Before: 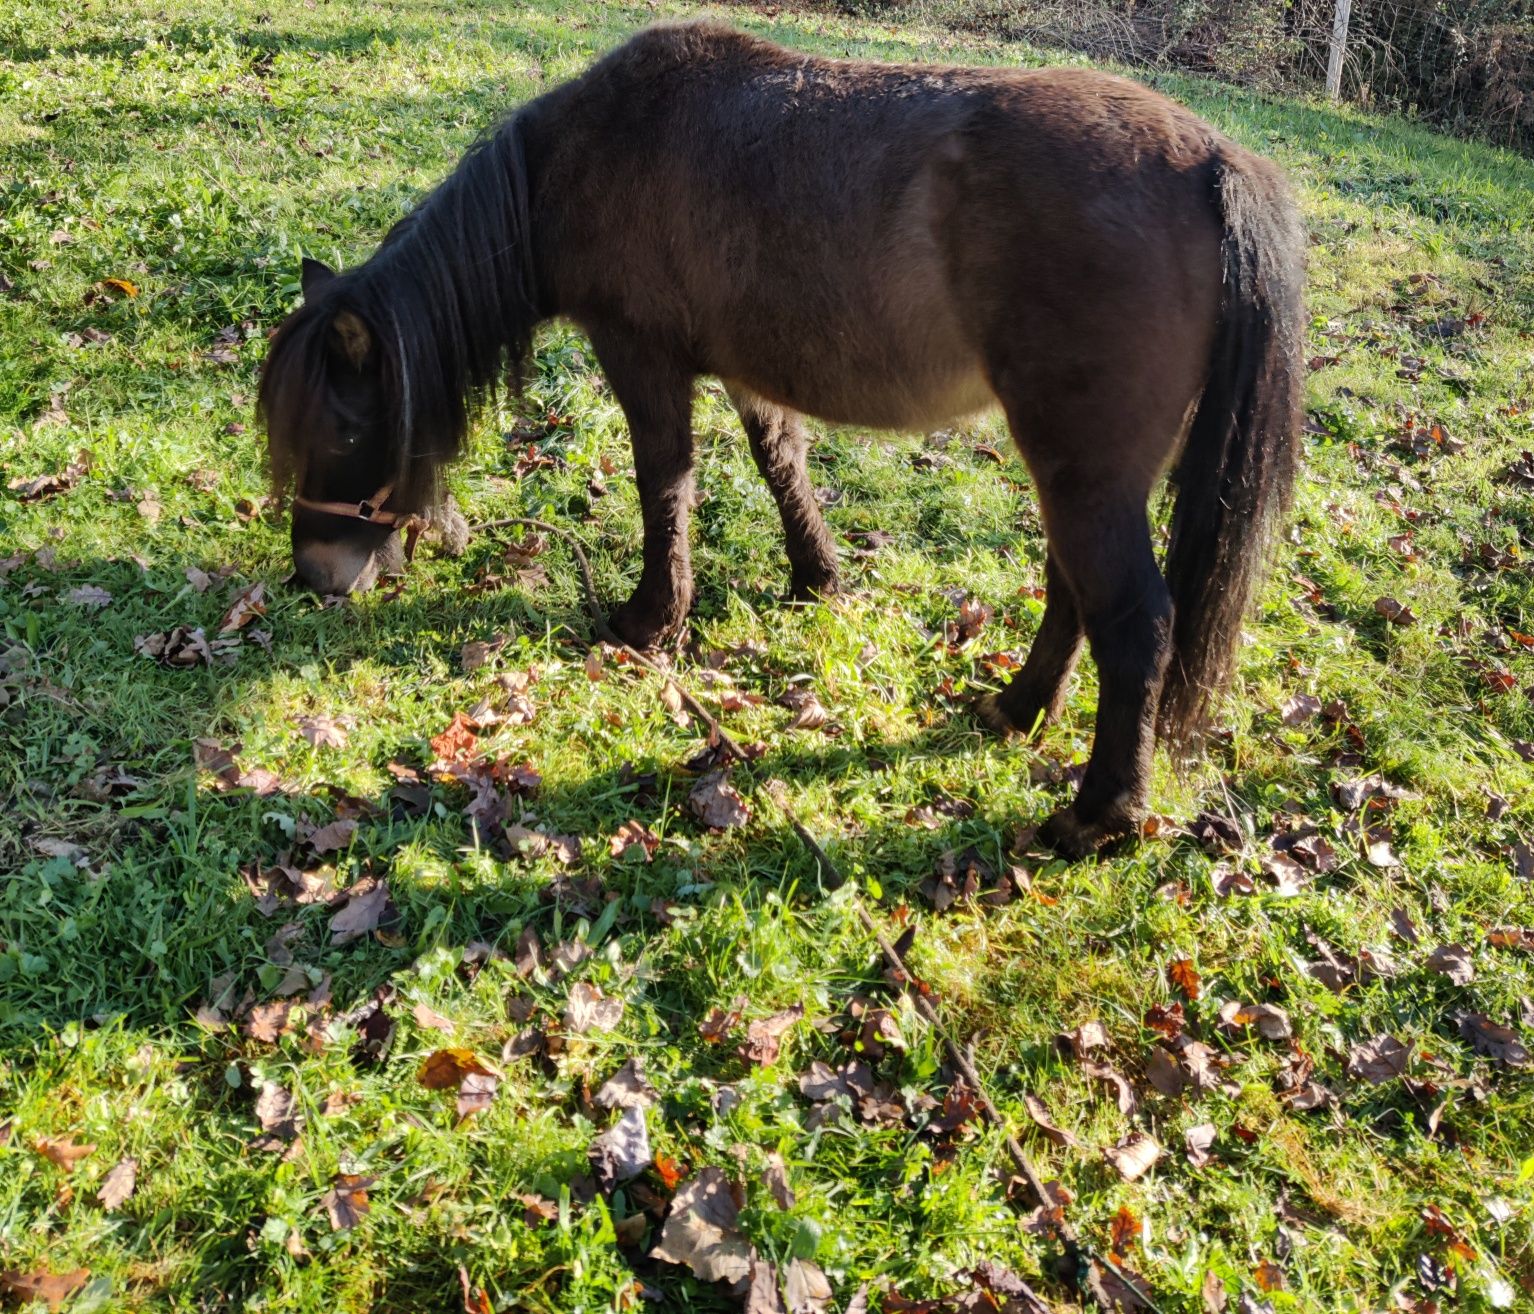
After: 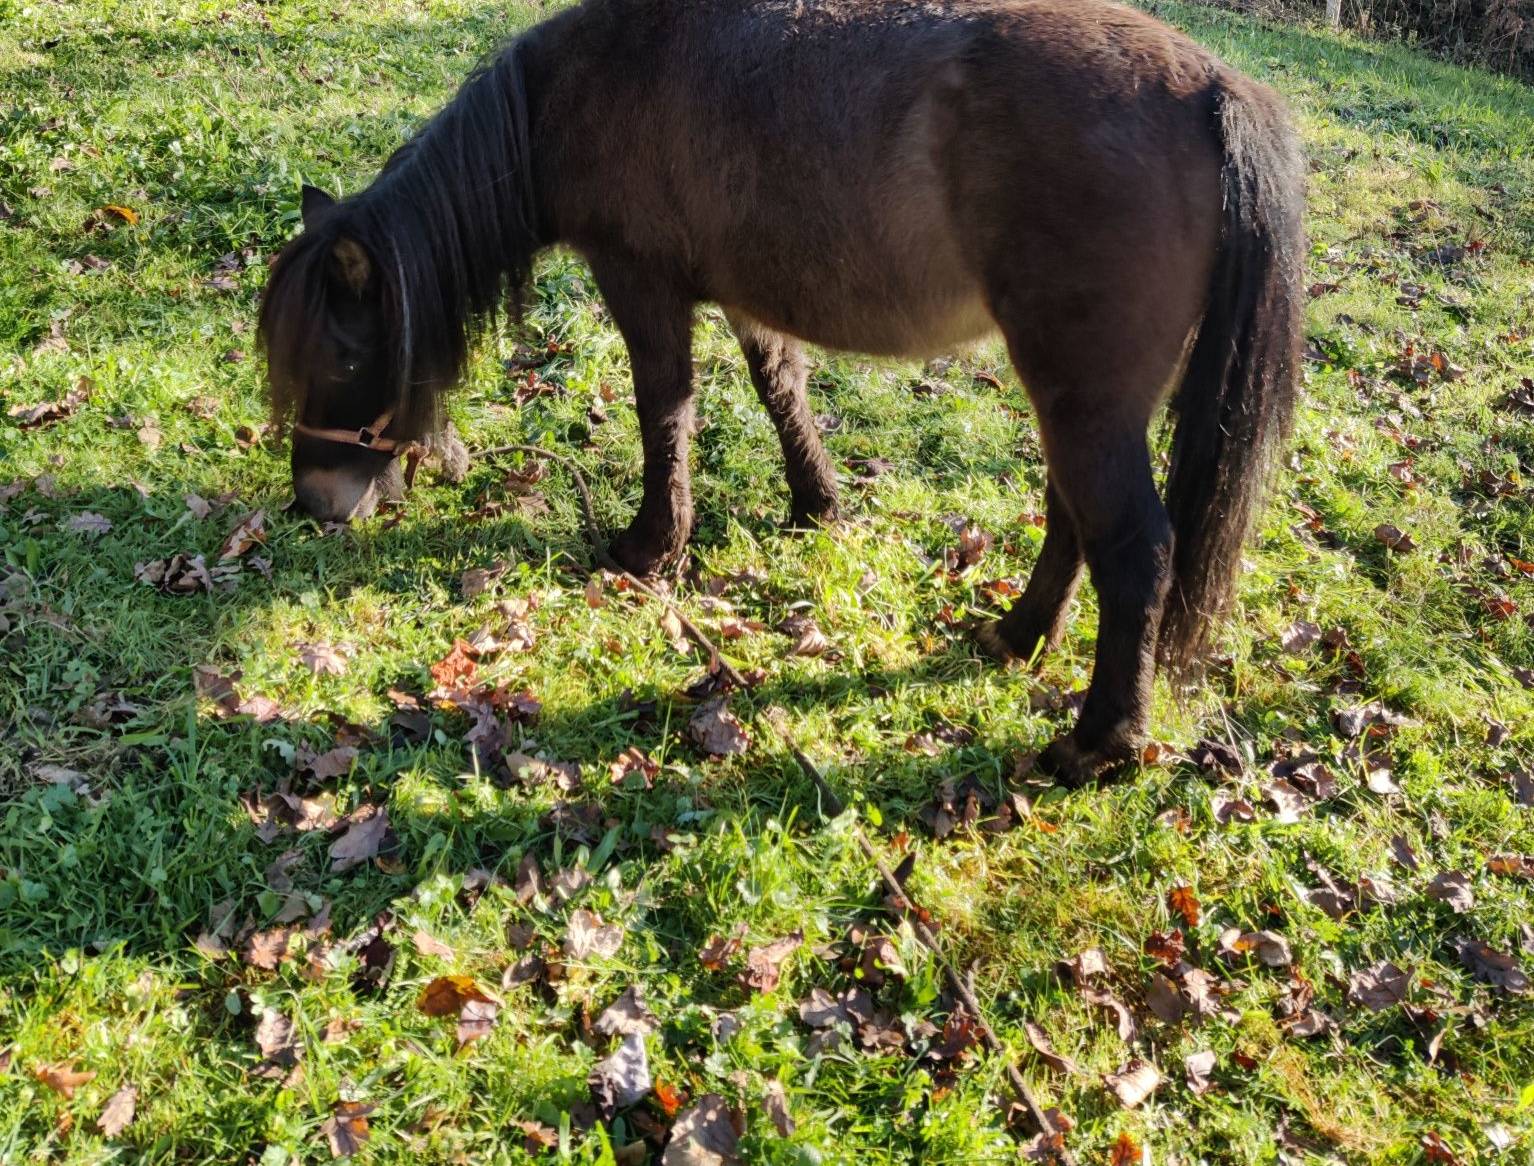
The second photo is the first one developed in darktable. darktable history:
crop and rotate: top 5.567%, bottom 5.633%
